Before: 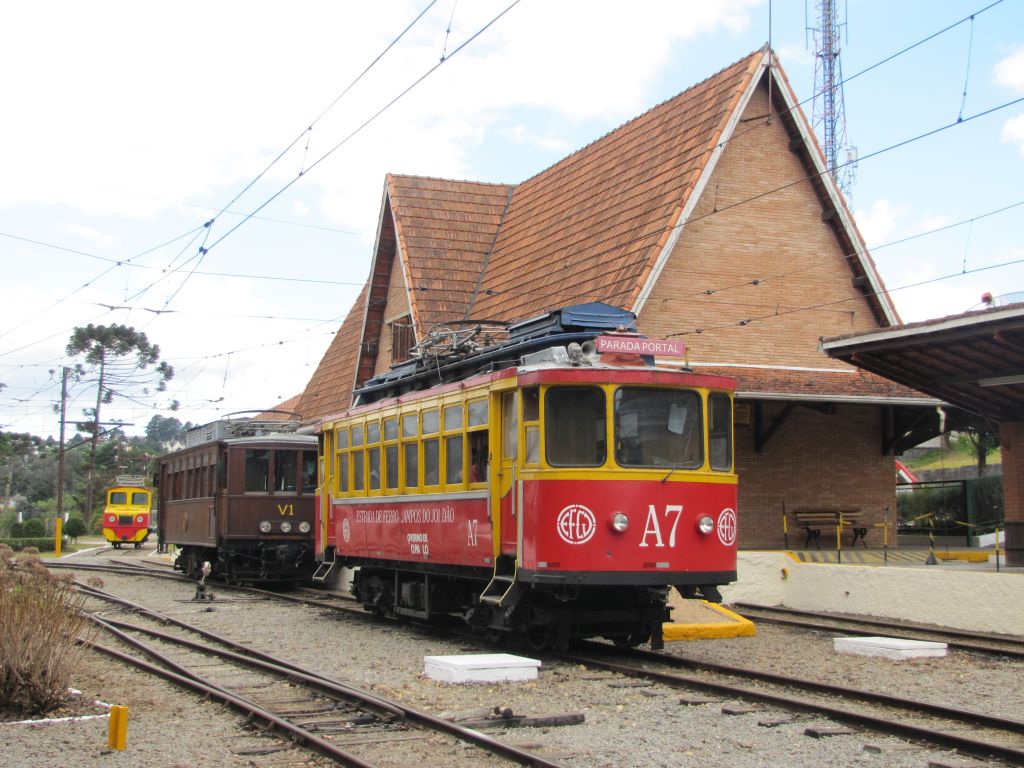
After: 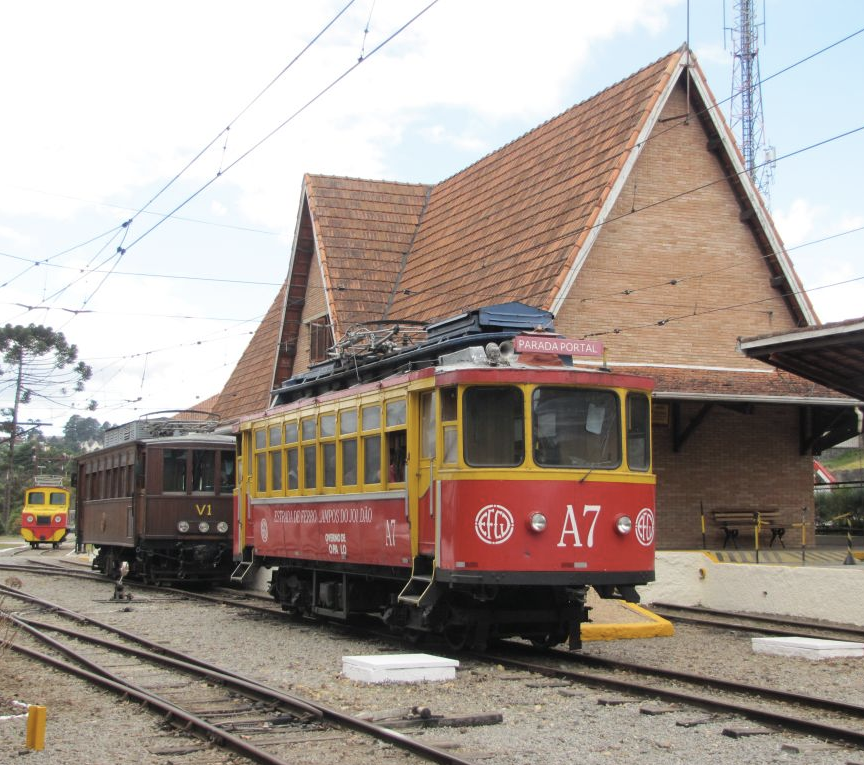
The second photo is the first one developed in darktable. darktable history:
crop: left 8.026%, right 7.374%
contrast brightness saturation: saturation -0.17
